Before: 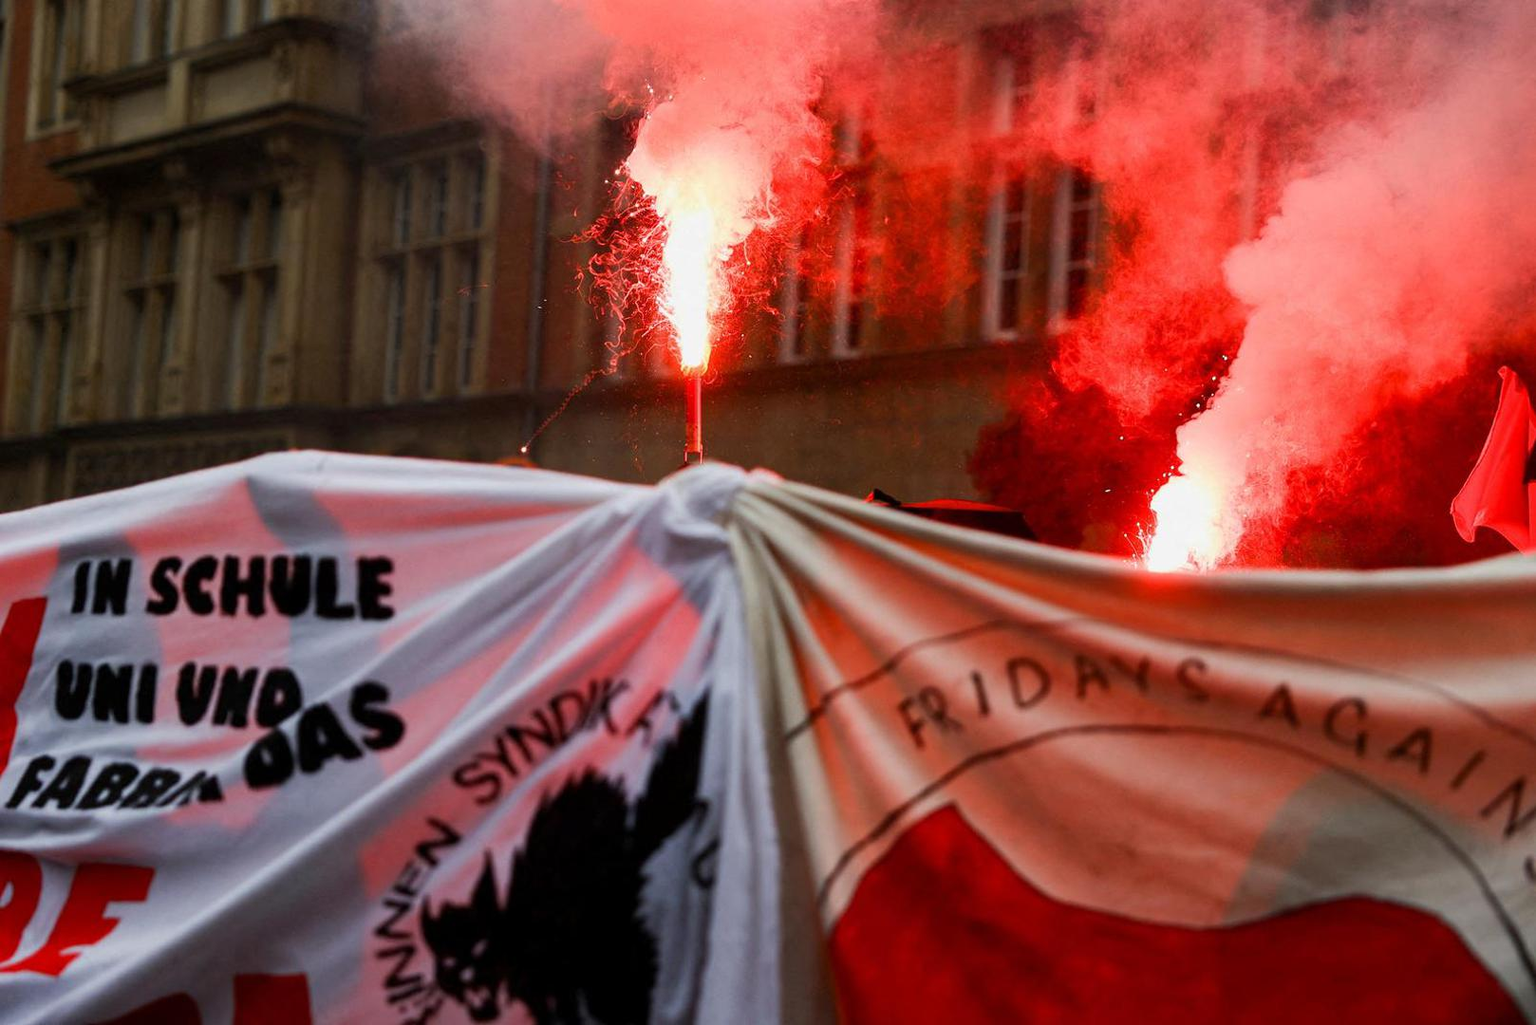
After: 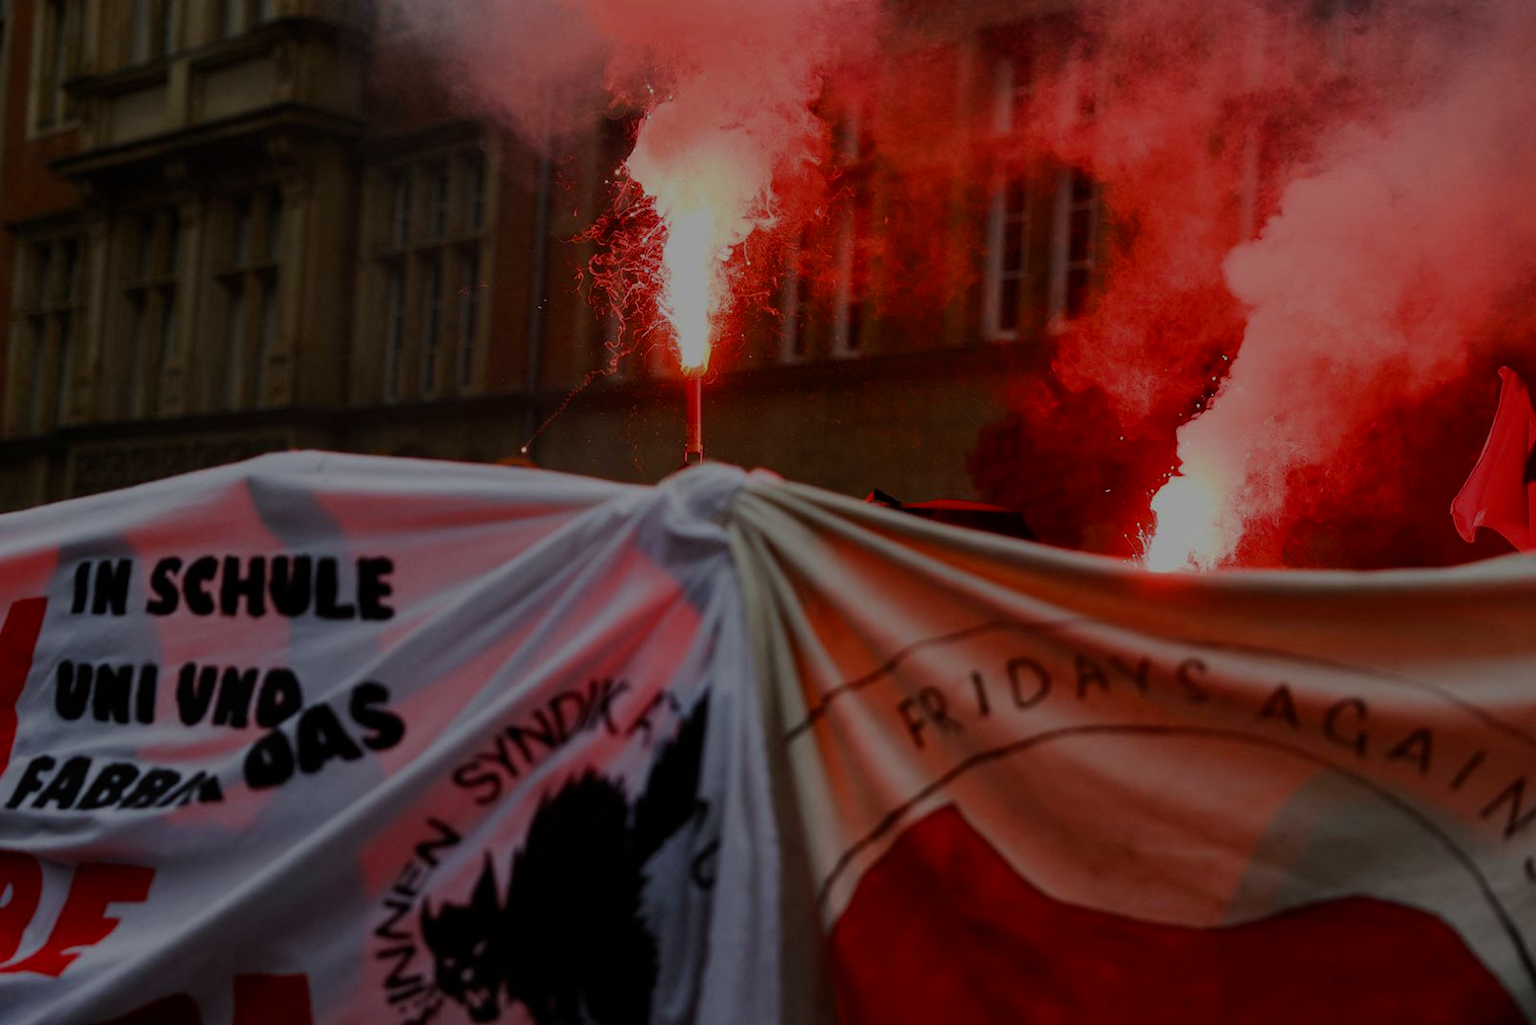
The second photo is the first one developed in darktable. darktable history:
exposure: exposure -1.468 EV, compensate highlight preservation false
color balance rgb: perceptual saturation grading › global saturation 10%, global vibrance 10%
